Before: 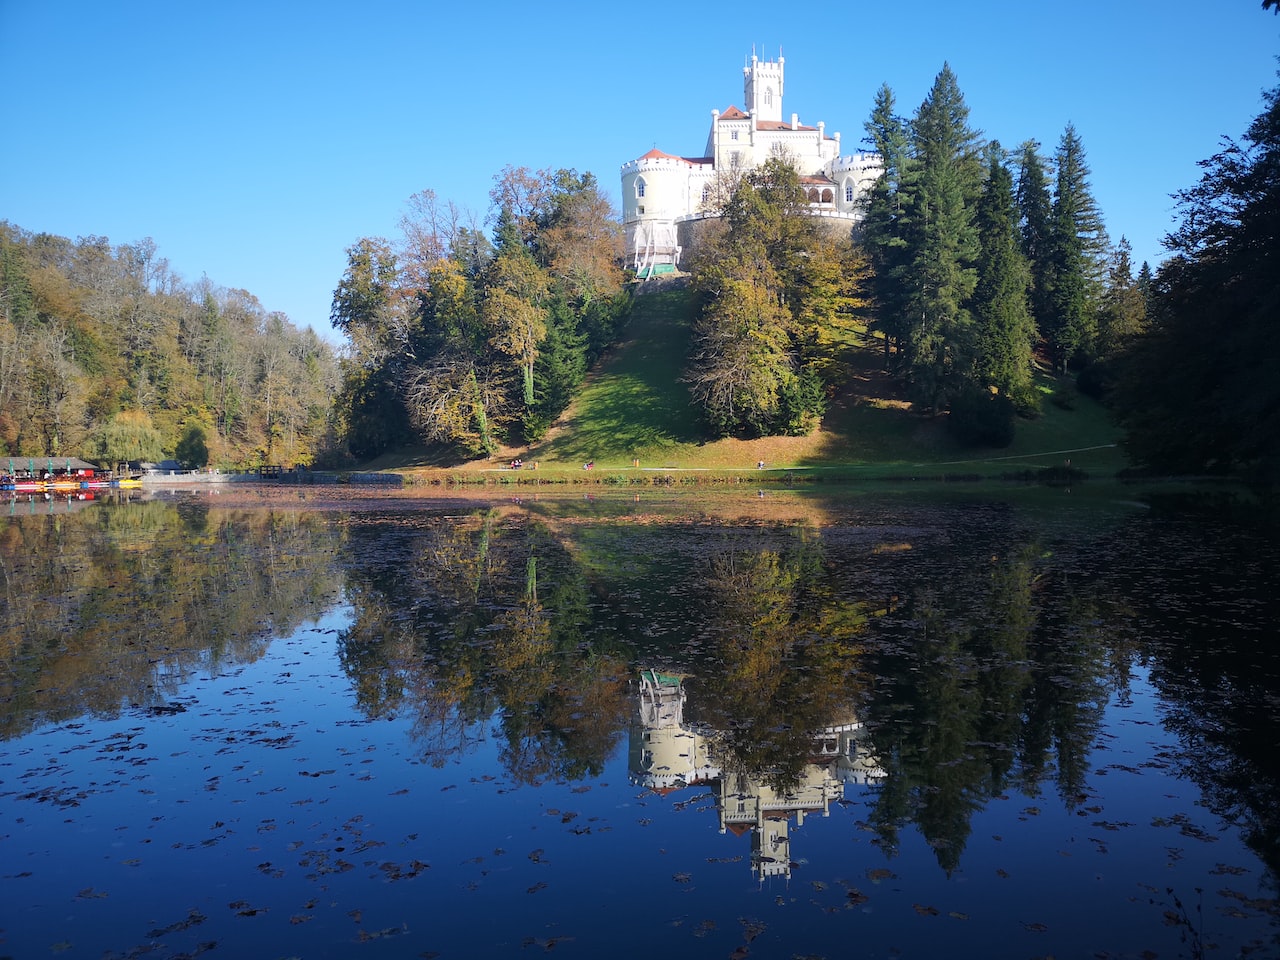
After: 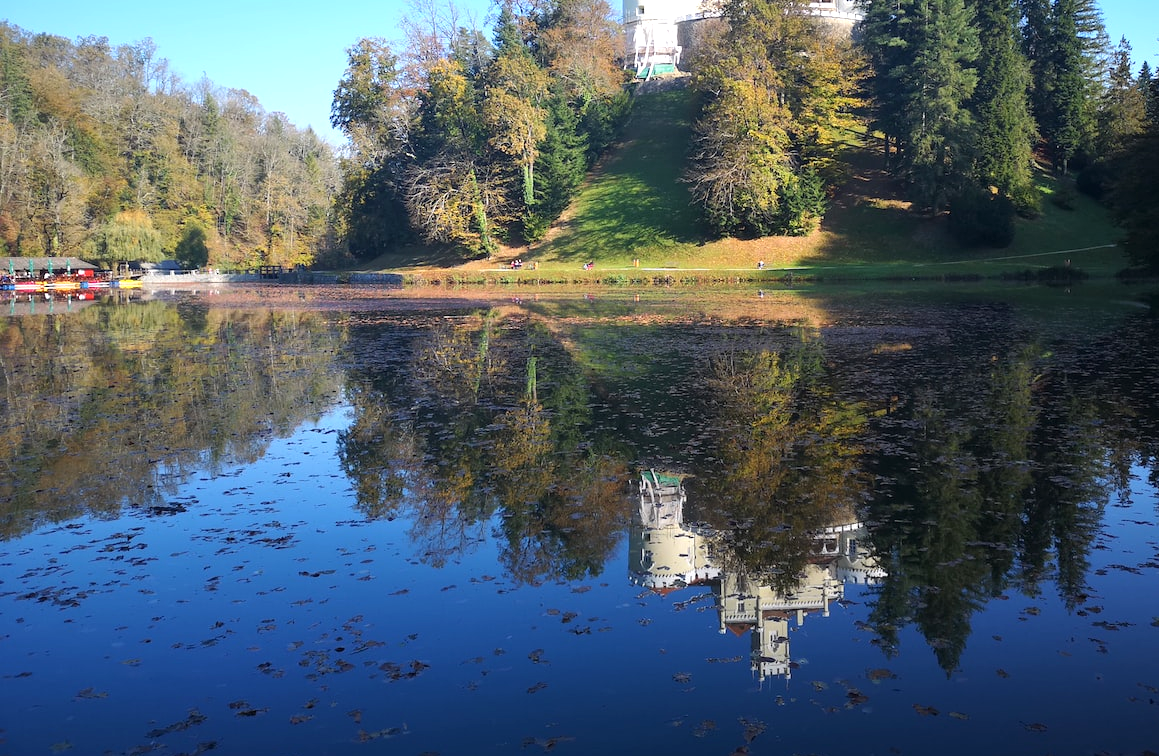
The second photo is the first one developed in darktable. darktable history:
crop: top 20.916%, right 9.437%, bottom 0.316%
exposure: exposure 0.507 EV, compensate highlight preservation false
